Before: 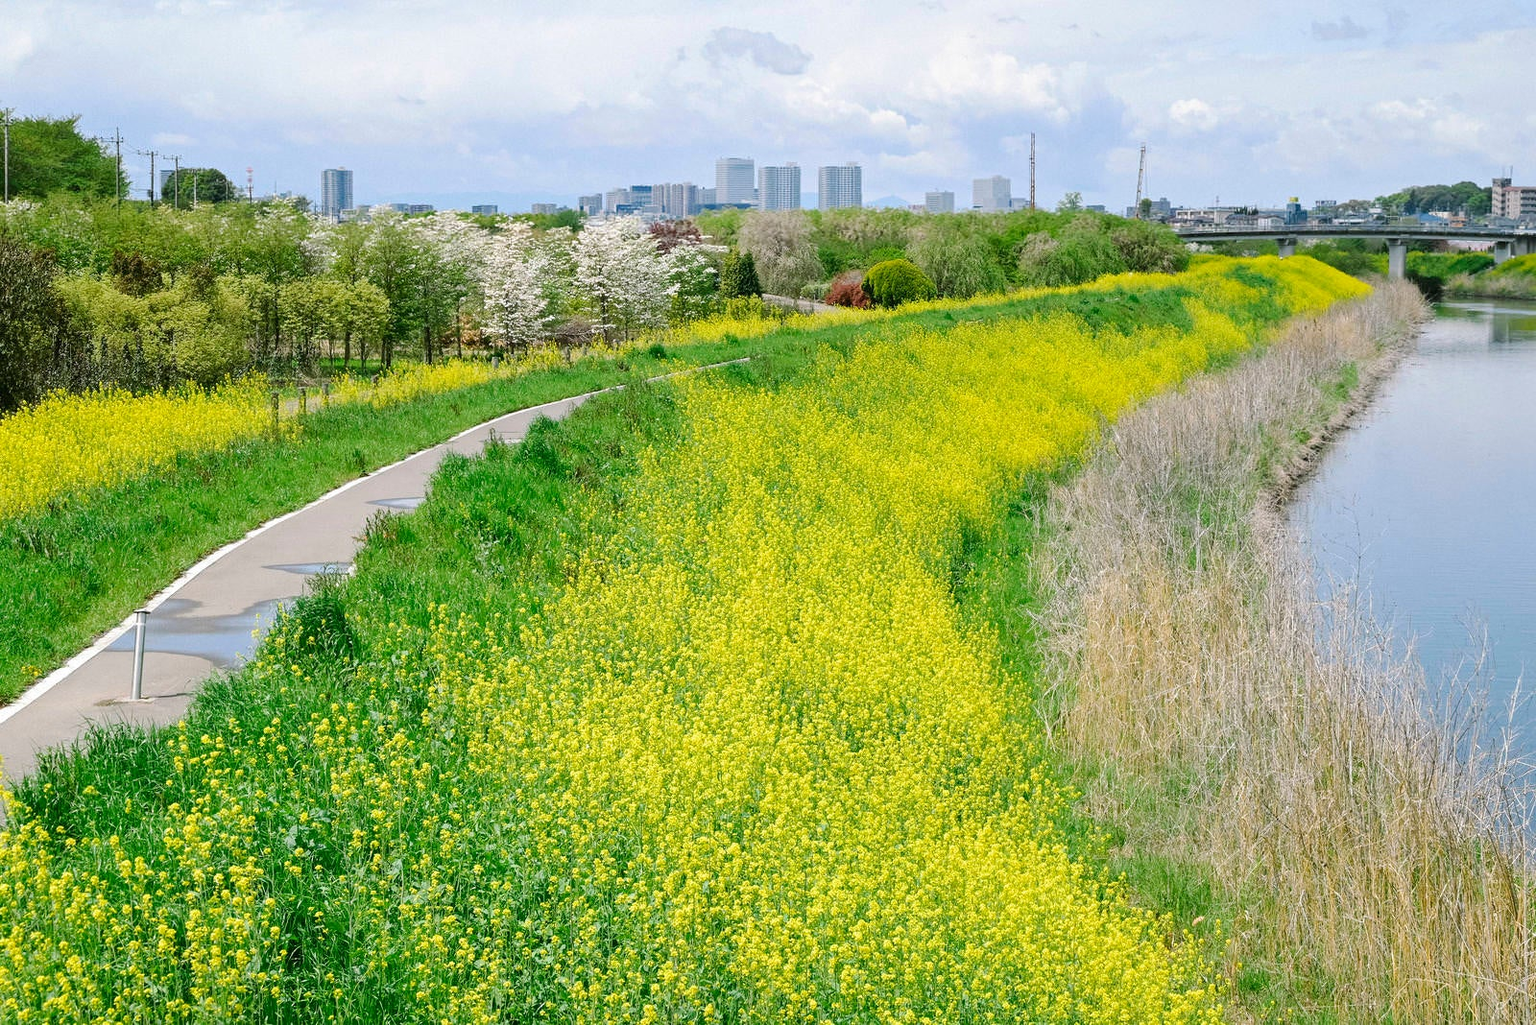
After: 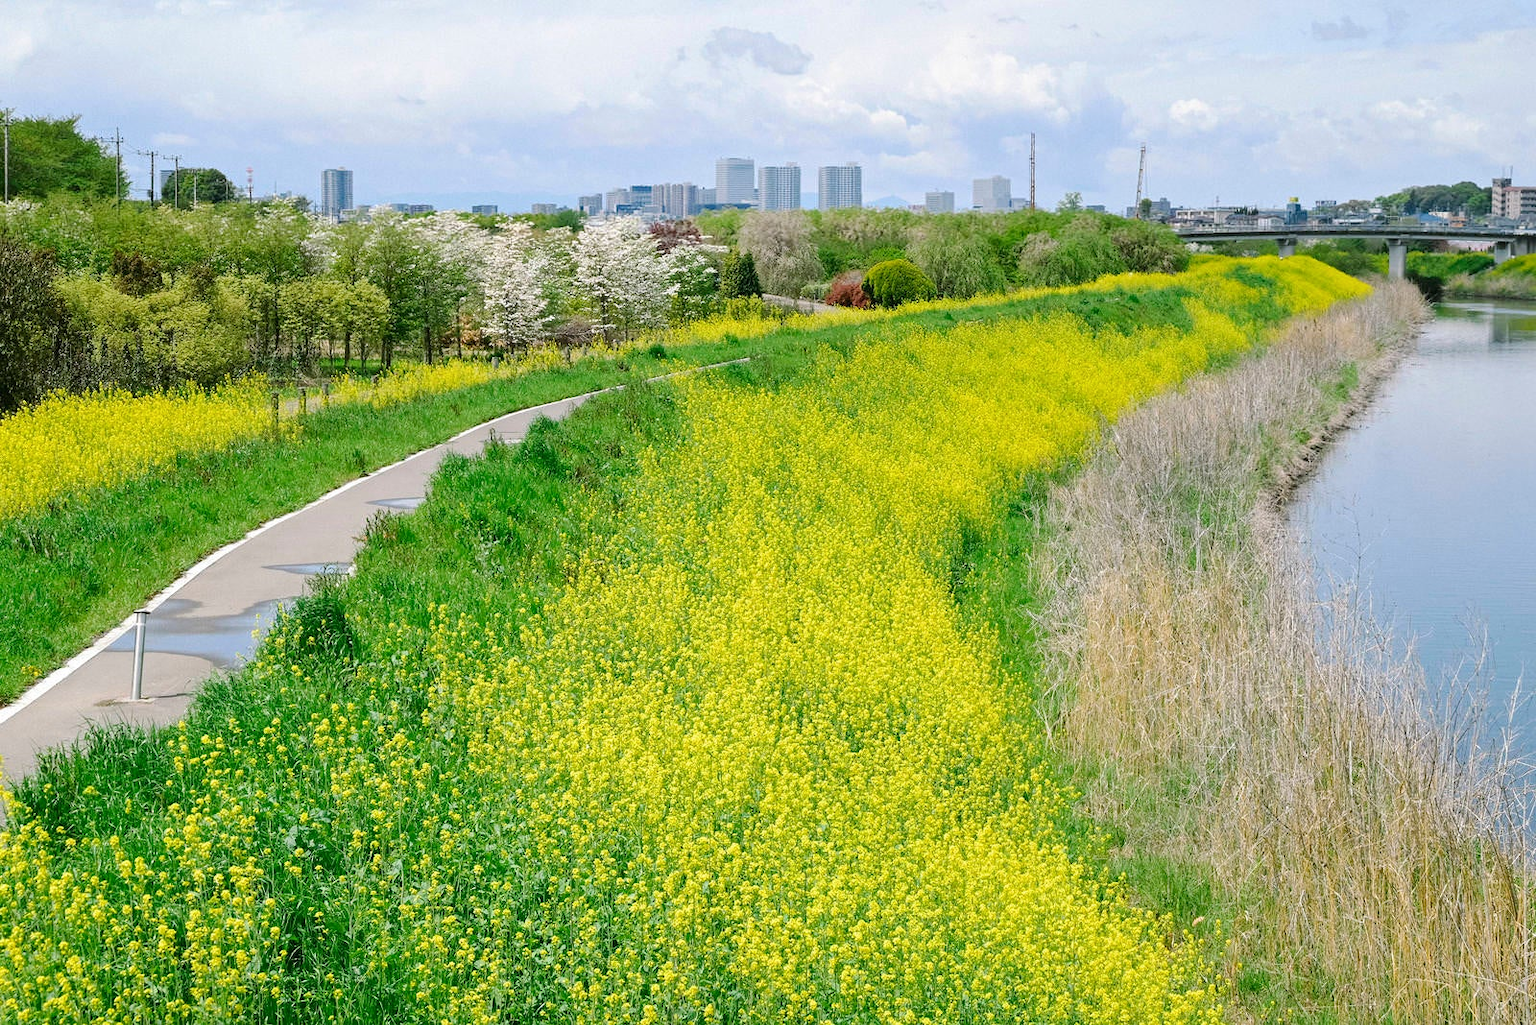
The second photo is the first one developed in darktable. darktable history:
color balance rgb: perceptual saturation grading › global saturation 0.872%
